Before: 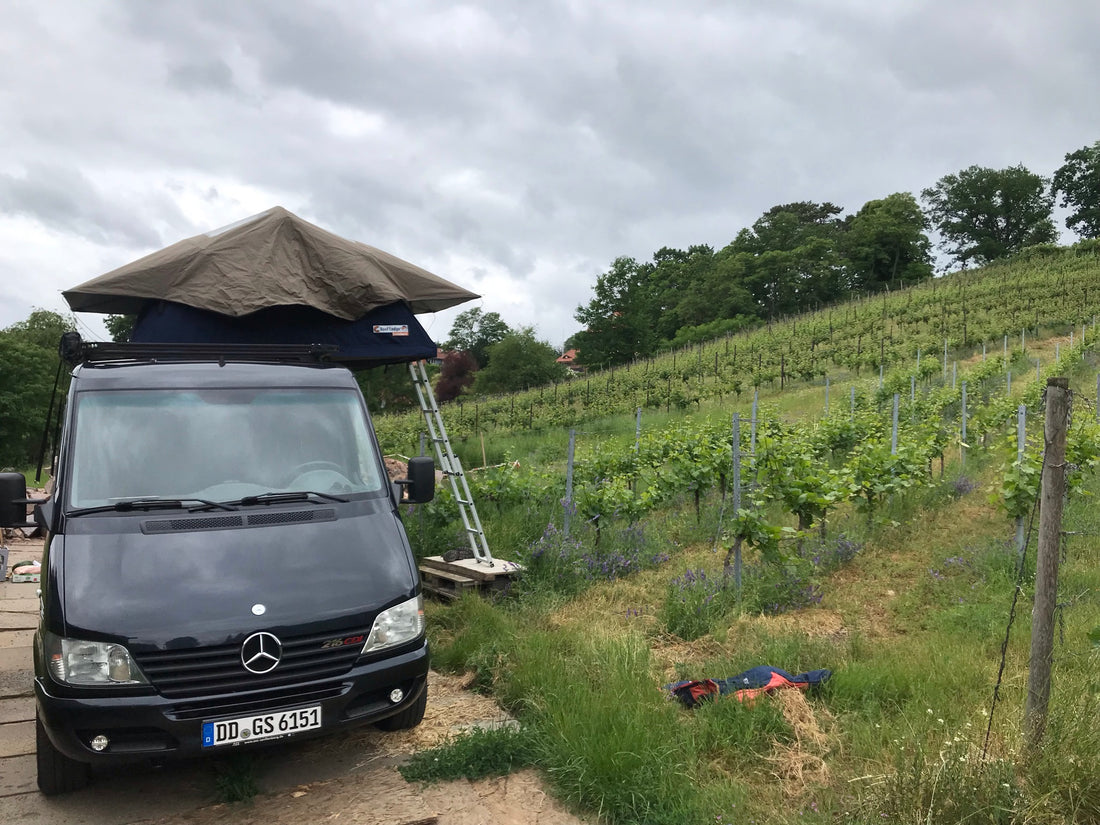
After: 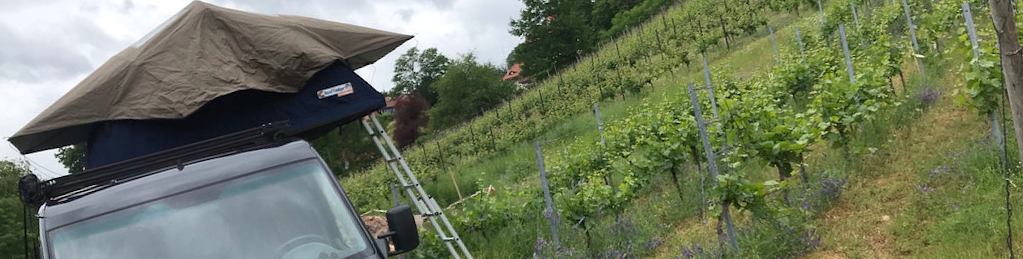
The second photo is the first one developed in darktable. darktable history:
crop and rotate: top 26.056%, bottom 25.543%
rotate and perspective: rotation -14.8°, crop left 0.1, crop right 0.903, crop top 0.25, crop bottom 0.748
